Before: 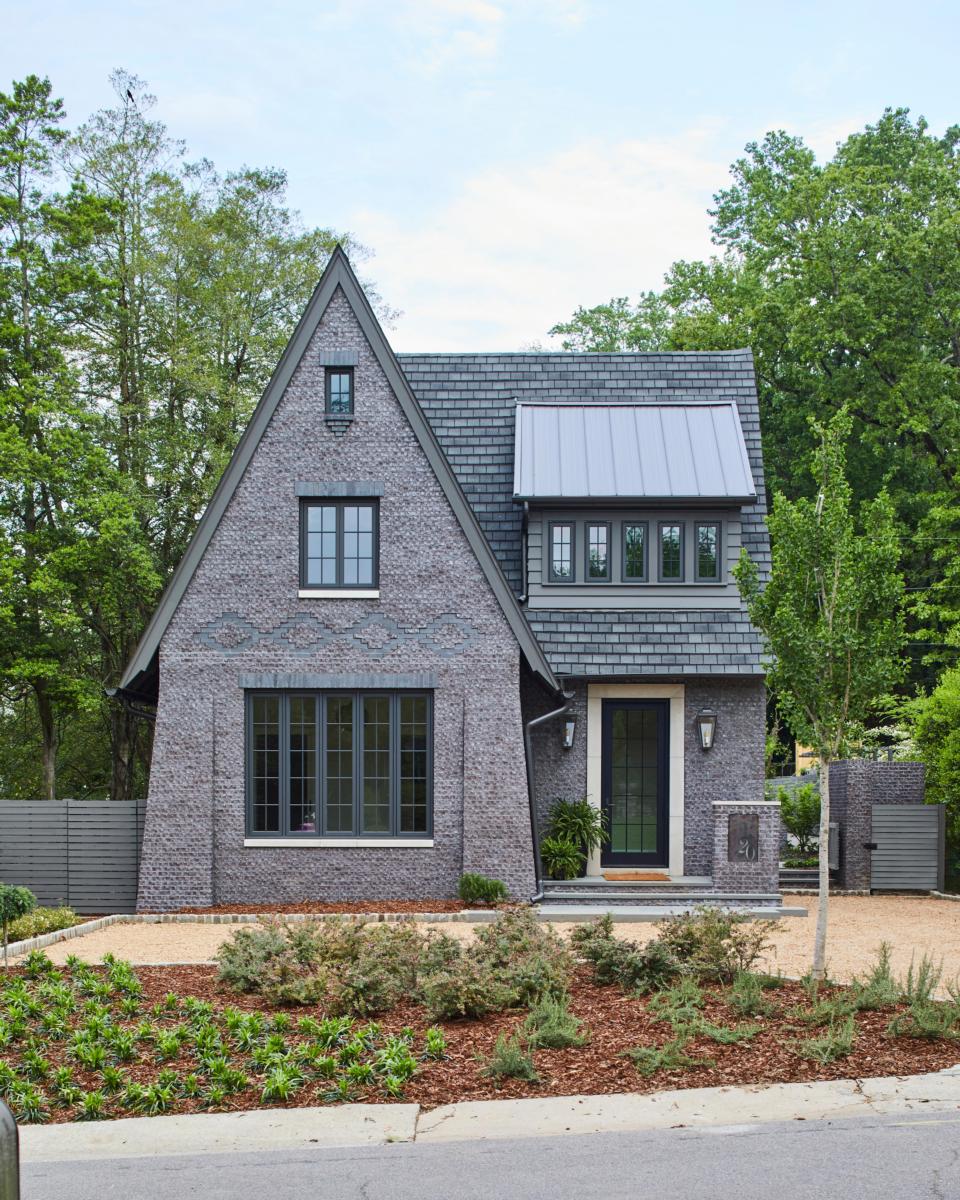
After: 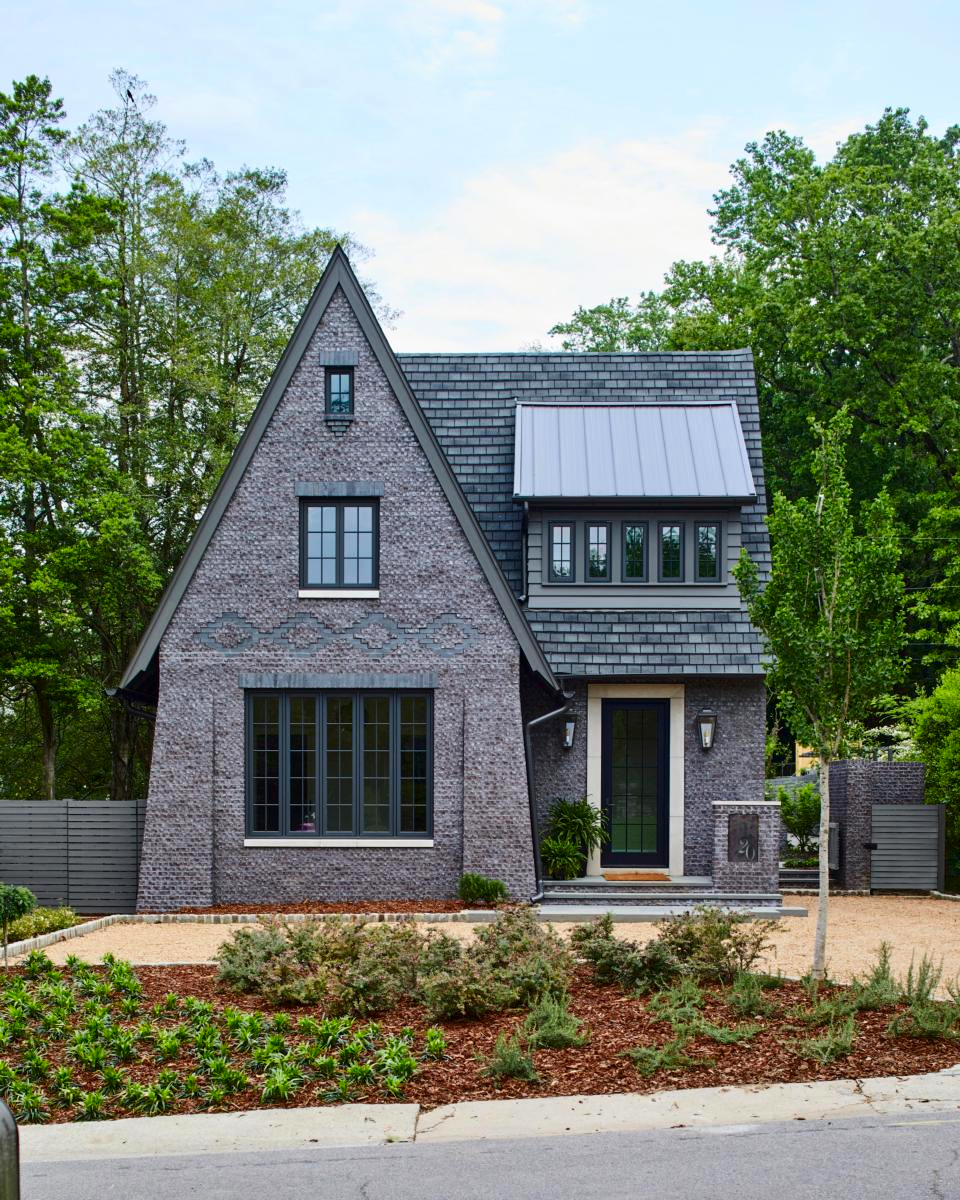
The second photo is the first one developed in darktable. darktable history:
contrast brightness saturation: contrast 0.121, brightness -0.12, saturation 0.195
